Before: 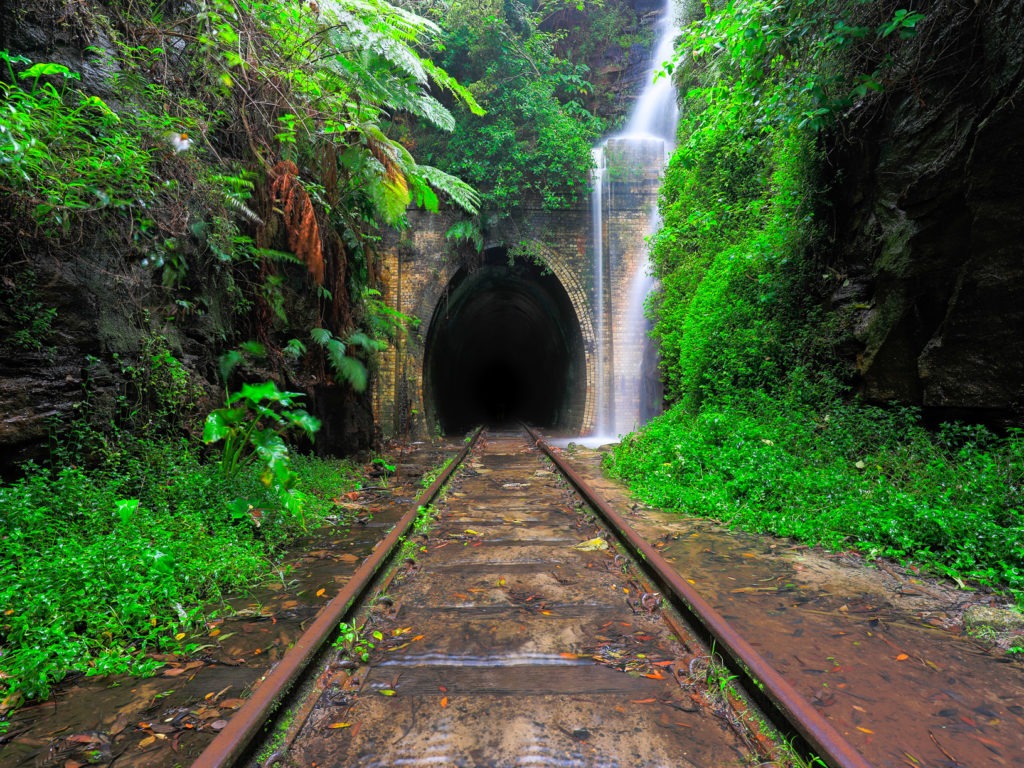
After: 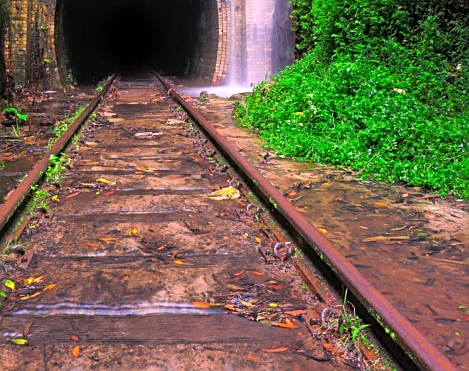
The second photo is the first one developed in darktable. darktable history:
white balance: red 1.188, blue 1.11
crop: left 35.976%, top 45.819%, right 18.162%, bottom 5.807%
sharpen: on, module defaults
